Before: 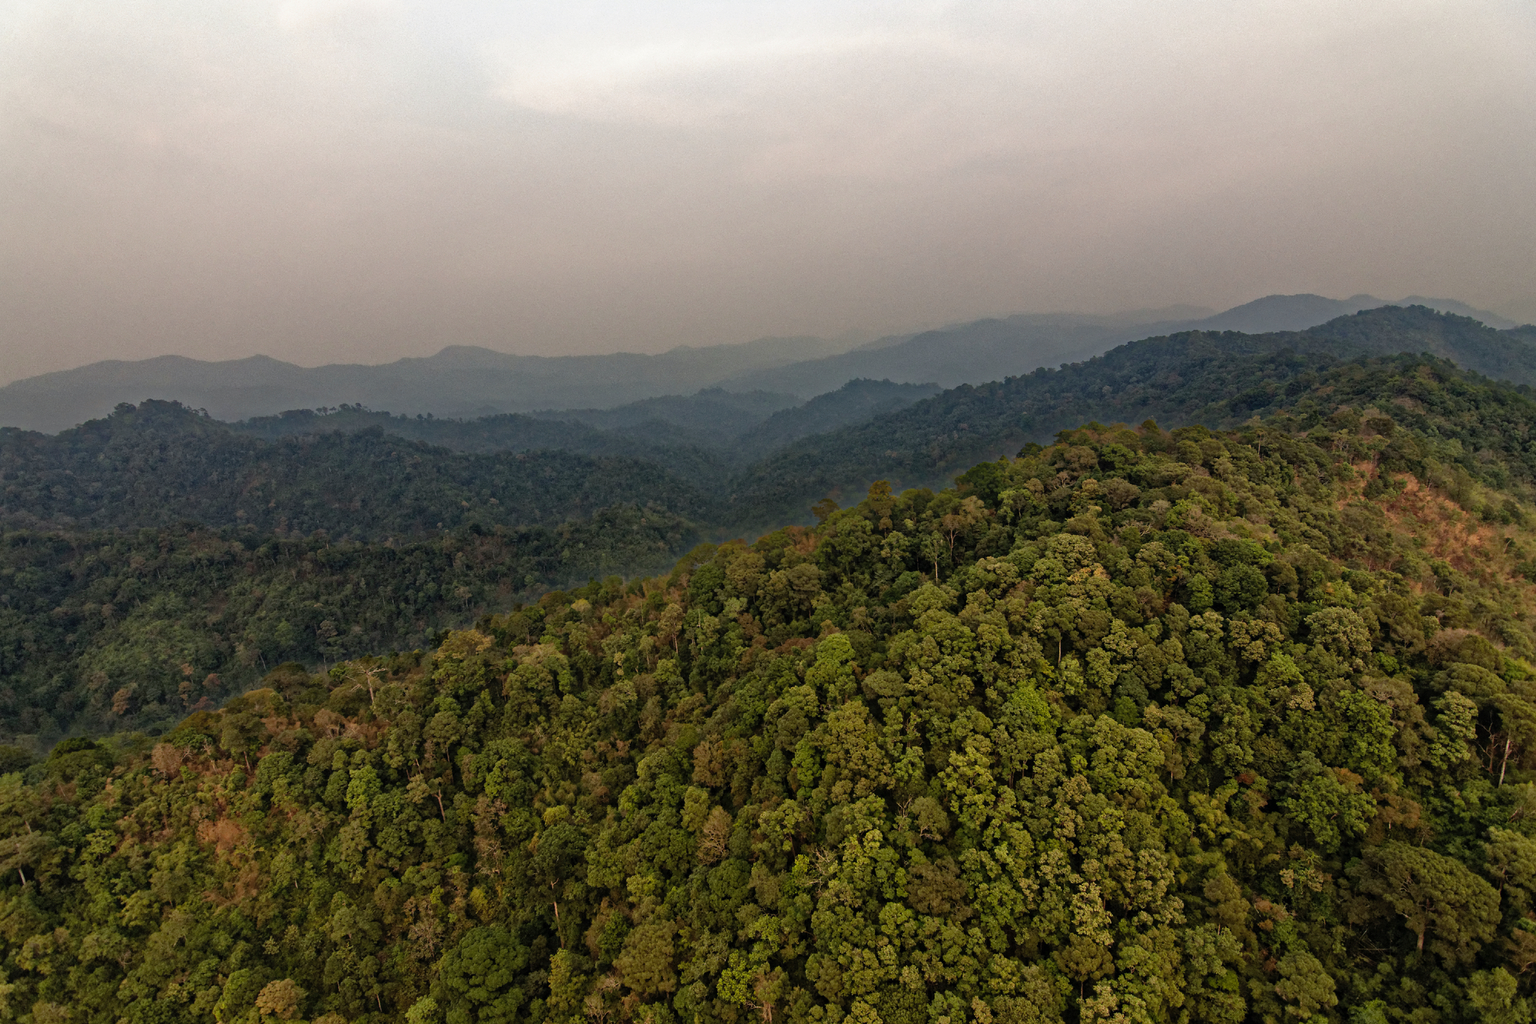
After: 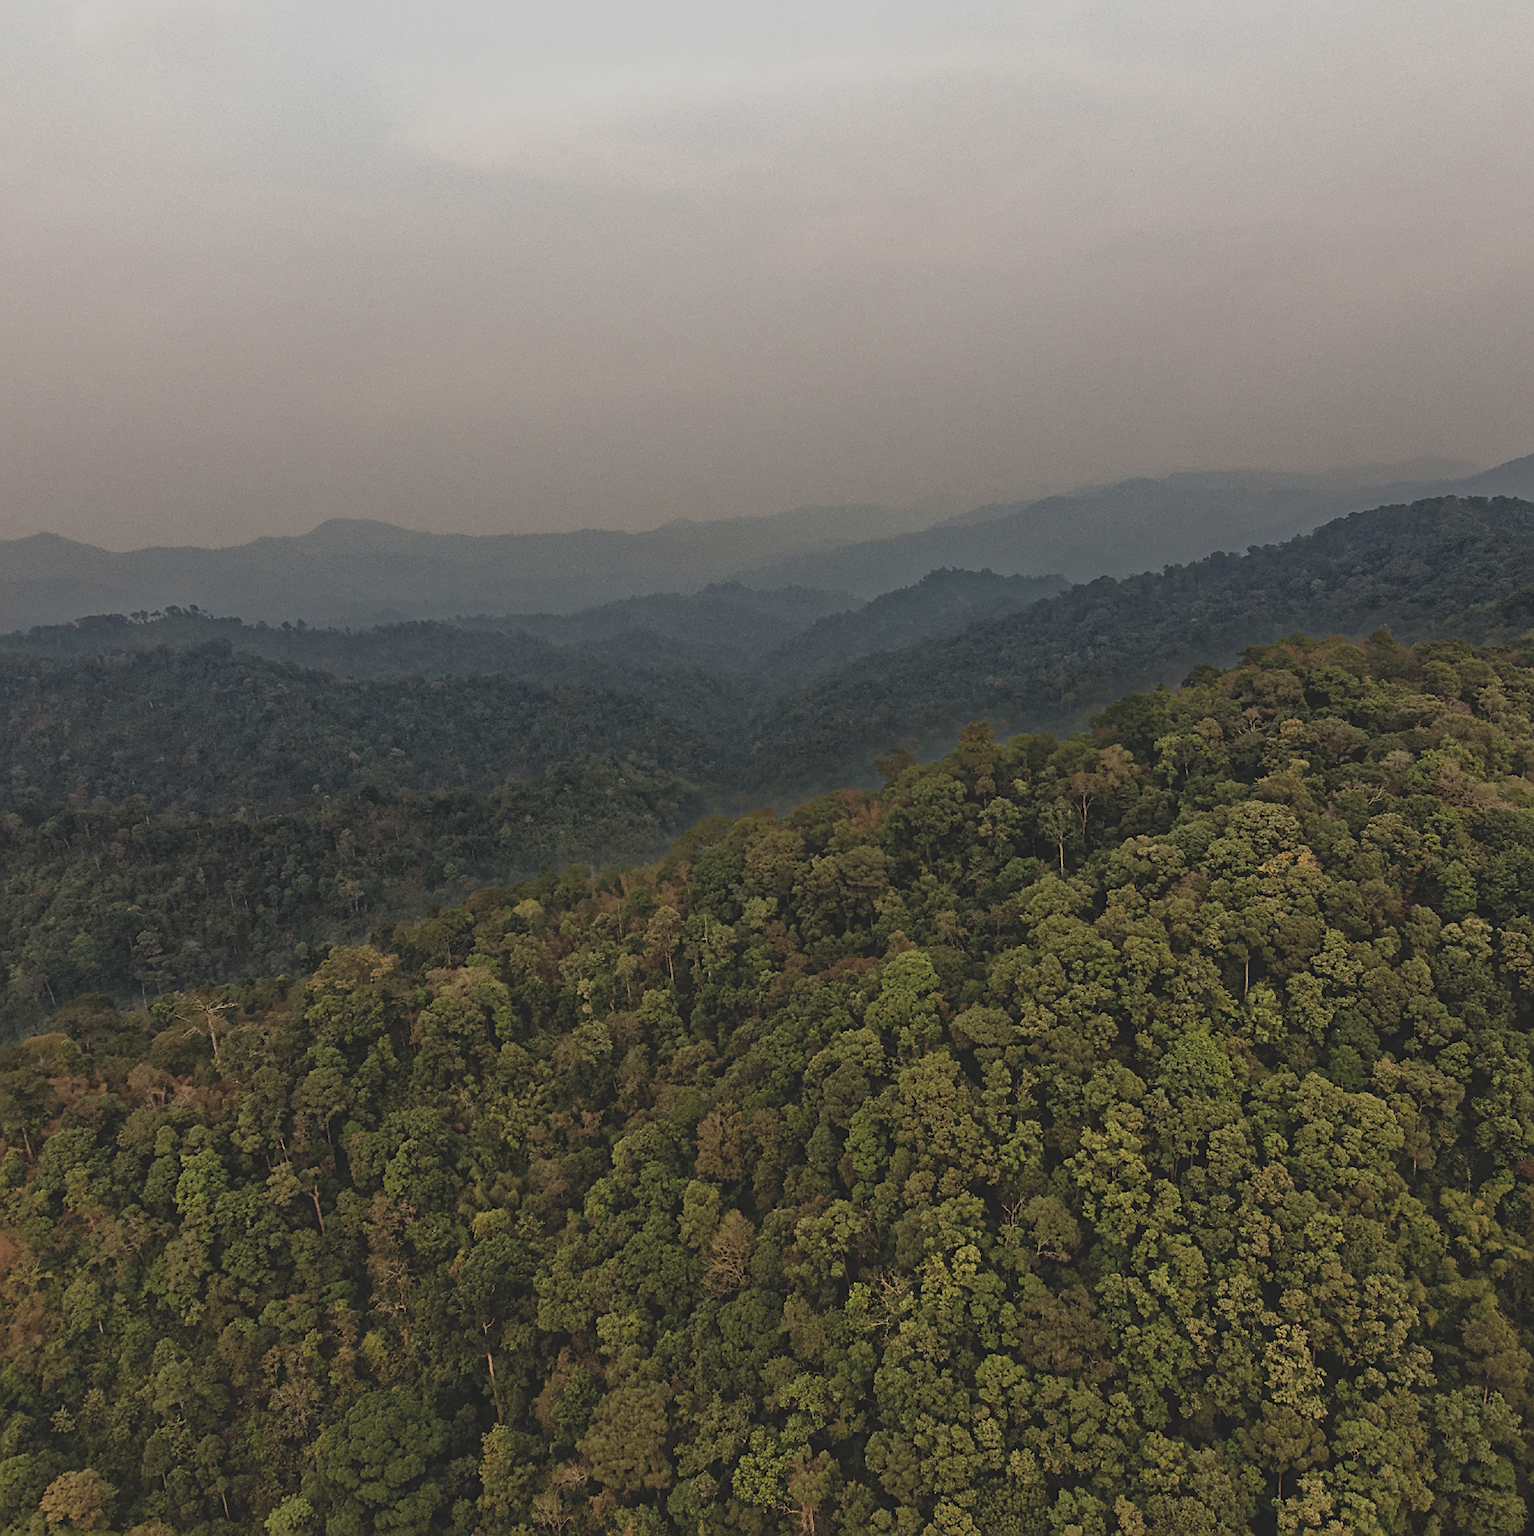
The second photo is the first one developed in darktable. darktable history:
exposure: black level correction -0.017, exposure -1.086 EV, compensate highlight preservation false
contrast brightness saturation: contrast 0.142, brightness 0.206
crop and rotate: left 14.934%, right 18.488%
sharpen: on, module defaults
